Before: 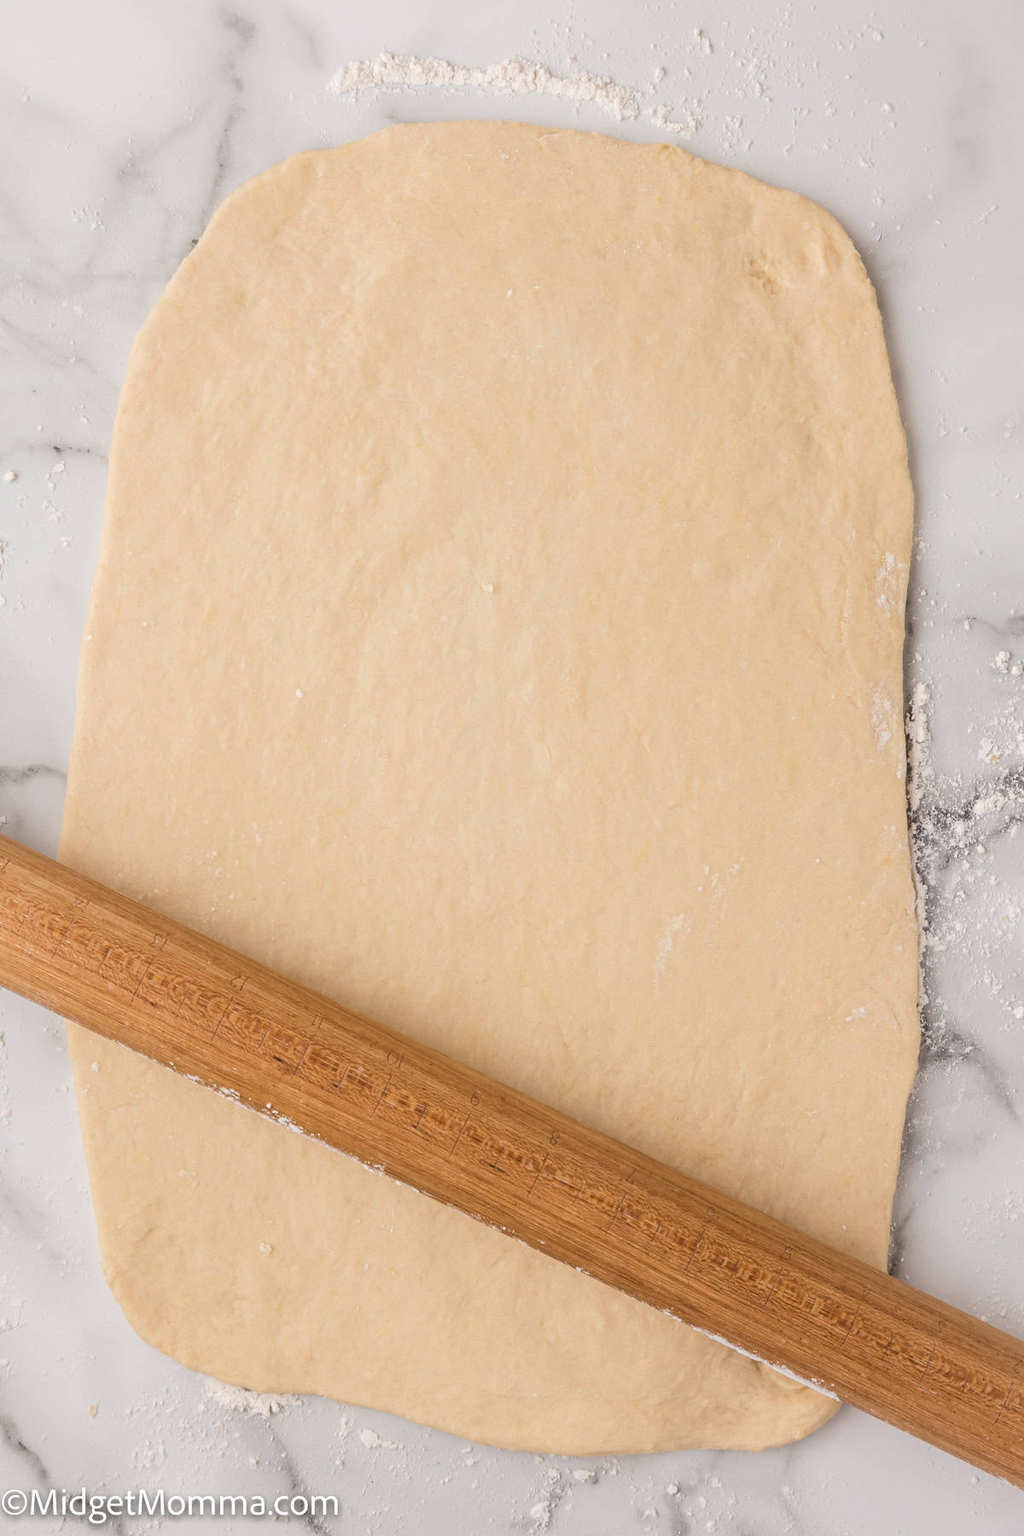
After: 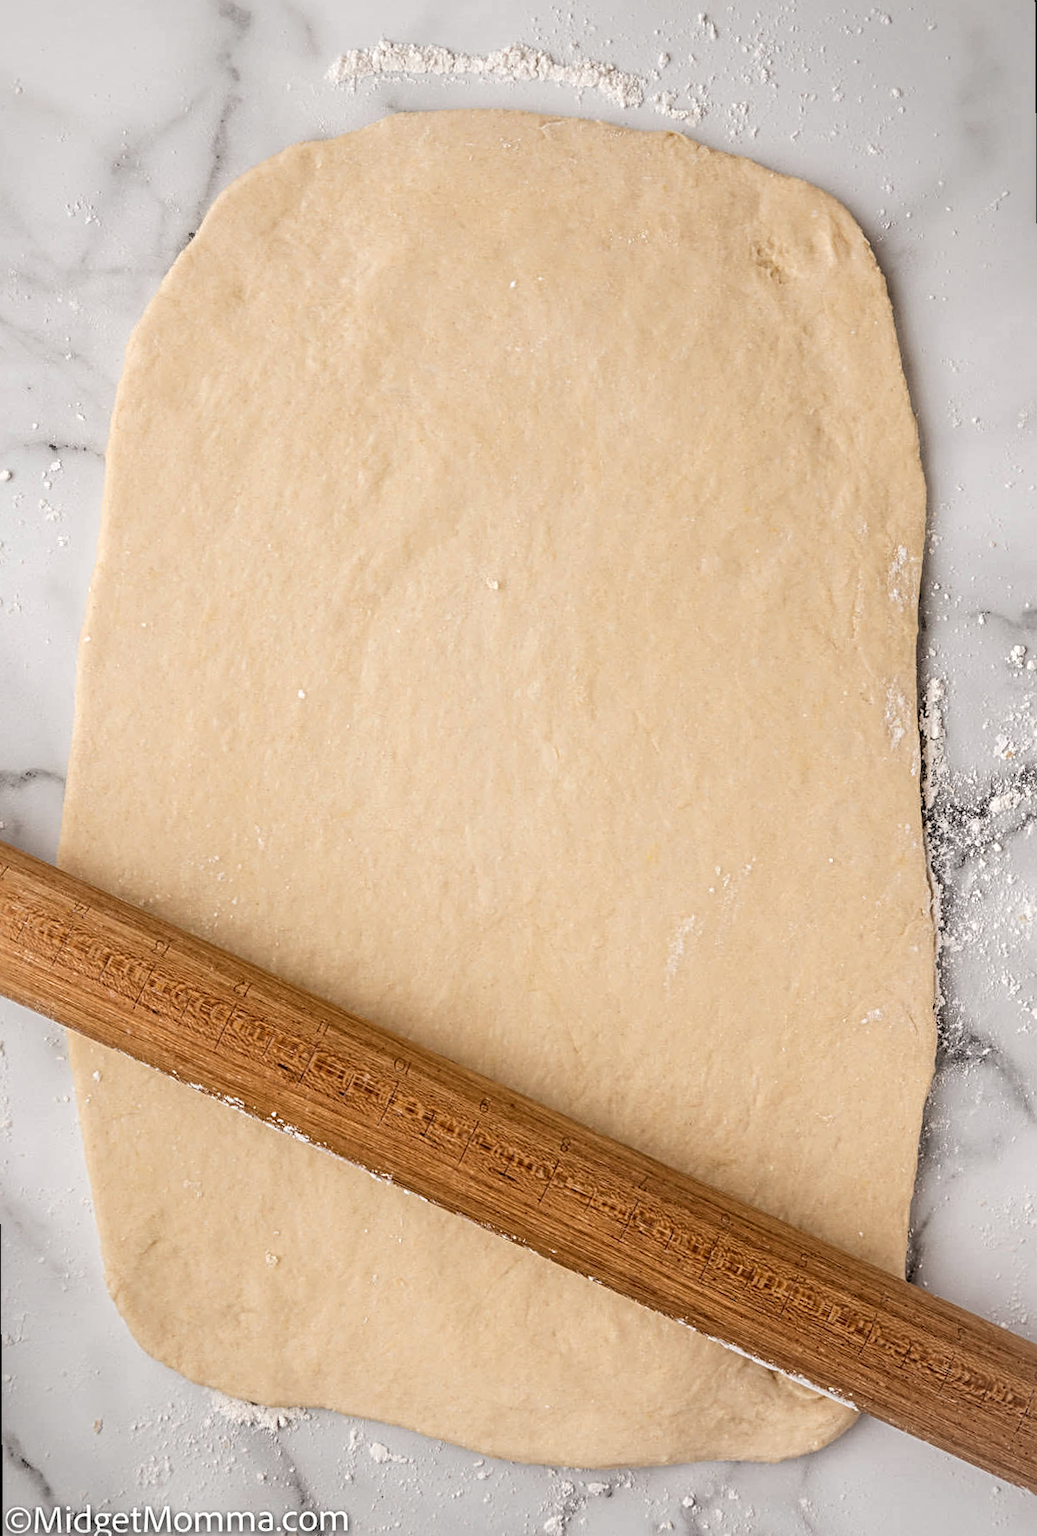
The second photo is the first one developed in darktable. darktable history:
vignetting: fall-off start 85%, fall-off radius 80%, brightness -0.182, saturation -0.3, width/height ratio 1.219, dithering 8-bit output, unbound false
rotate and perspective: rotation -0.45°, automatic cropping original format, crop left 0.008, crop right 0.992, crop top 0.012, crop bottom 0.988
sharpen: radius 3.119
local contrast: detail 150%
